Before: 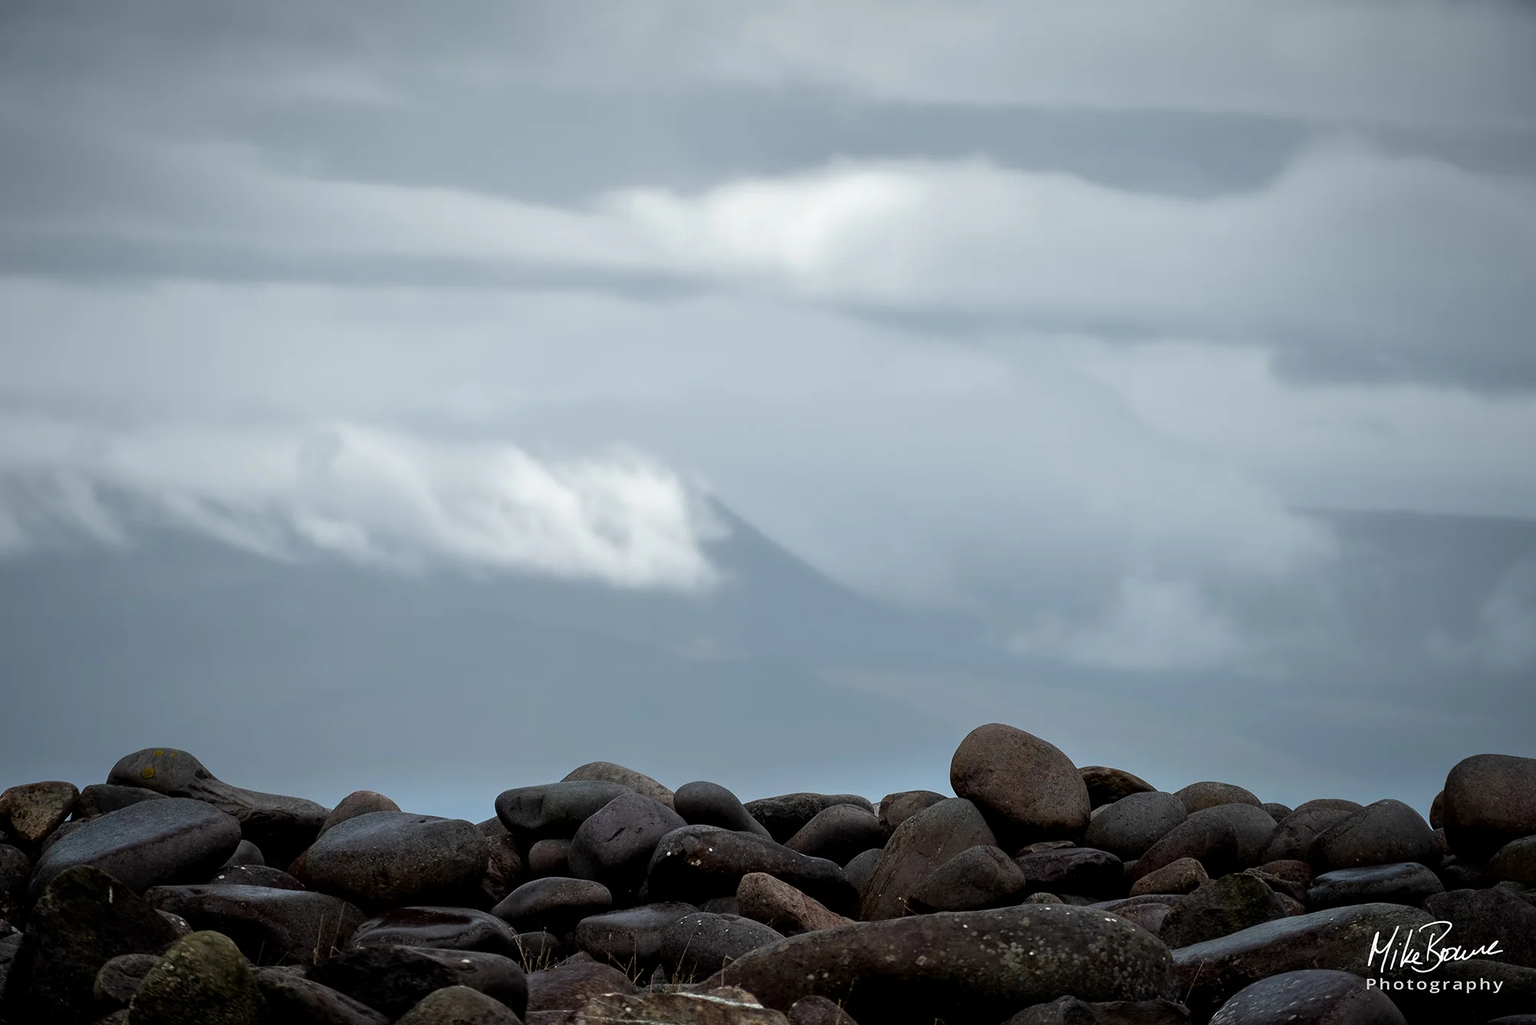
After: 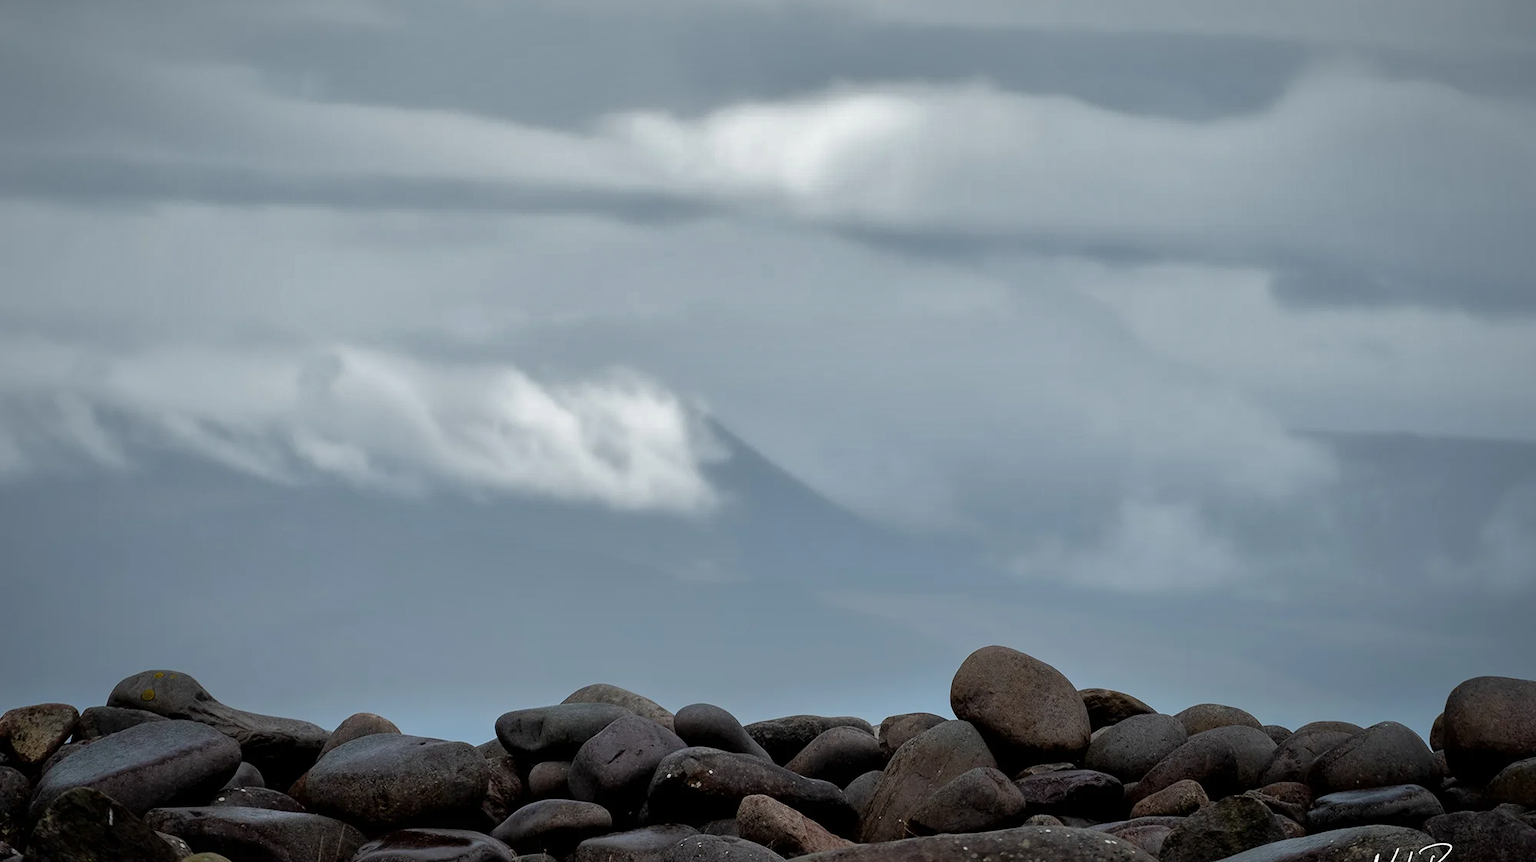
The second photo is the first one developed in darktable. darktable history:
crop: top 7.601%, bottom 8.162%
shadows and highlights: shadows 39.4, highlights -59.72
